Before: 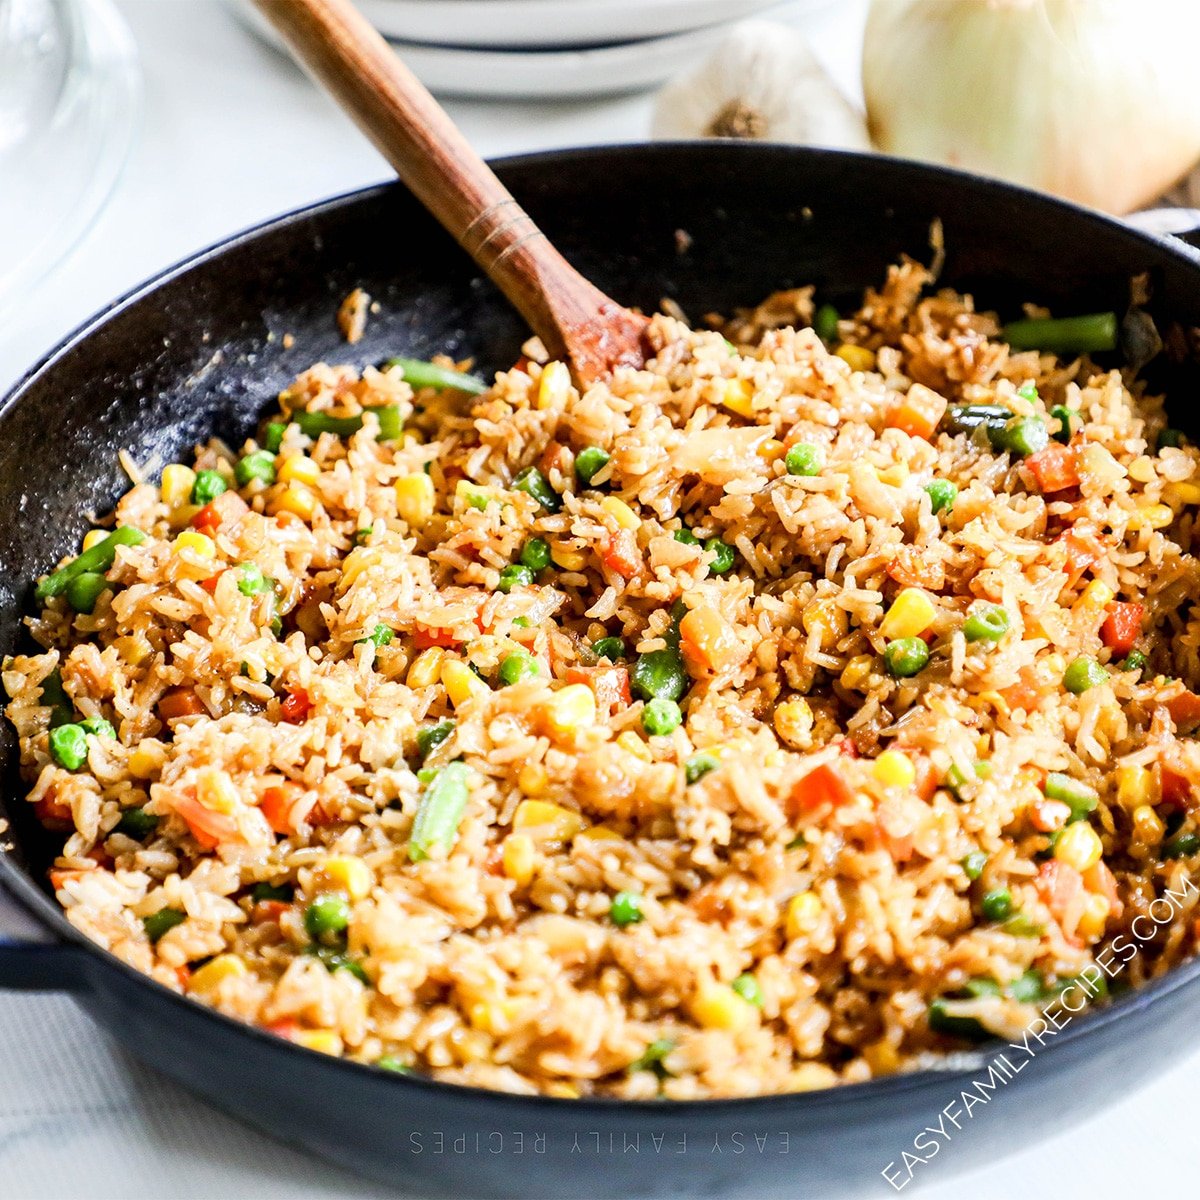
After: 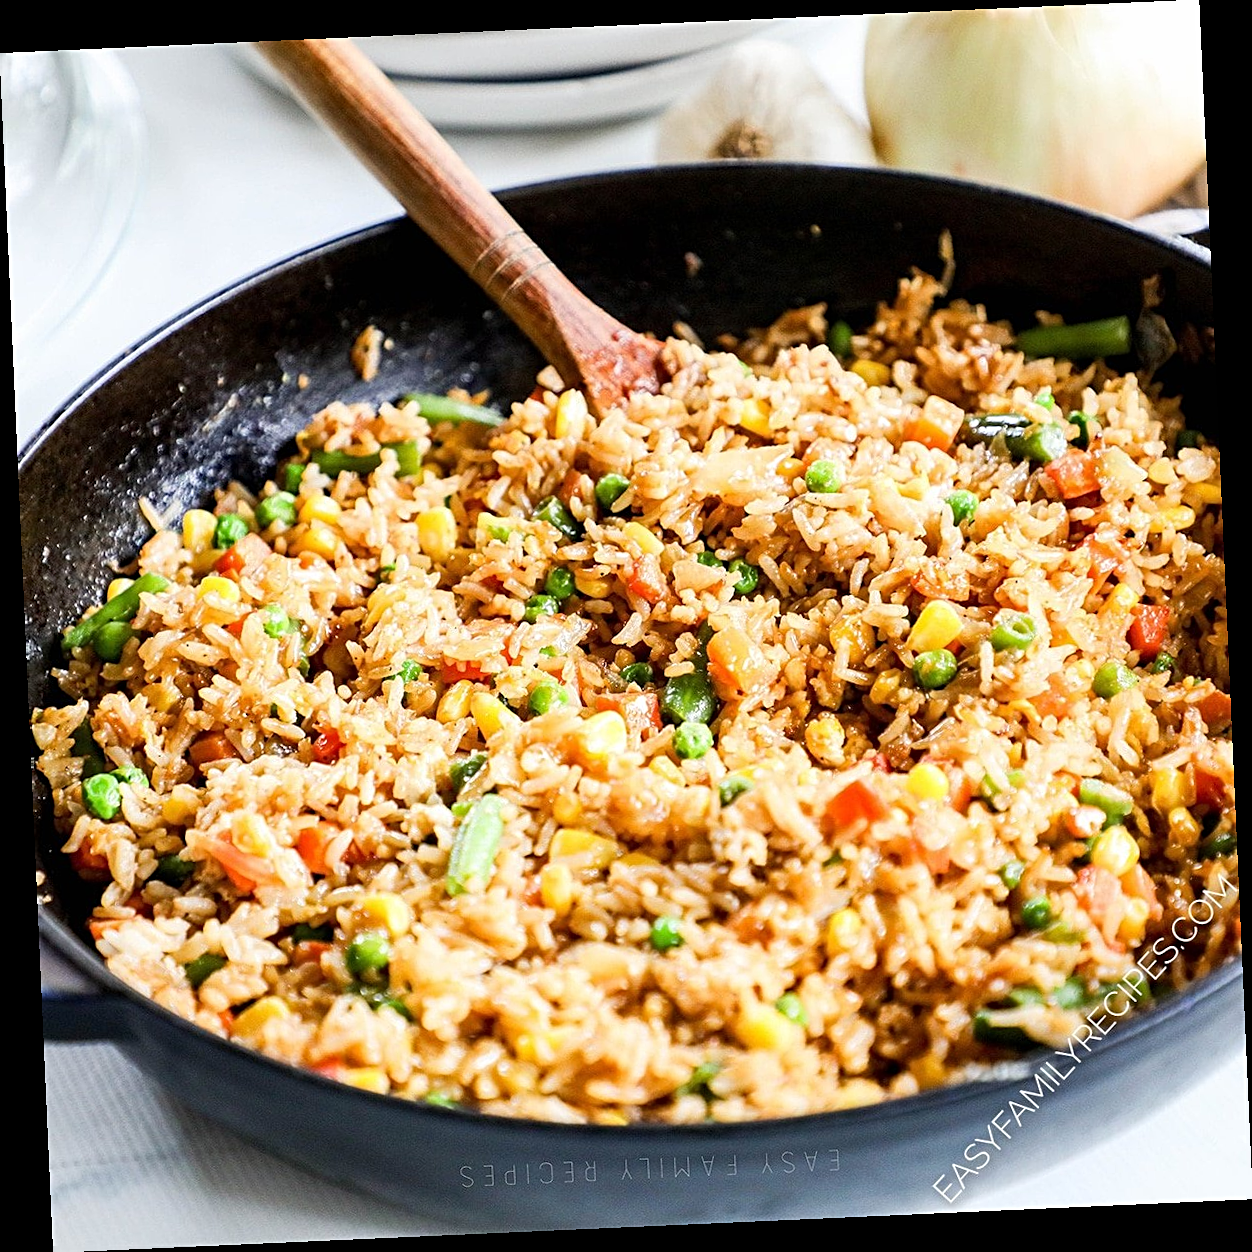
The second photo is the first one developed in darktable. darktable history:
sharpen: radius 2.167, amount 0.381, threshold 0
rotate and perspective: rotation -2.56°, automatic cropping off
